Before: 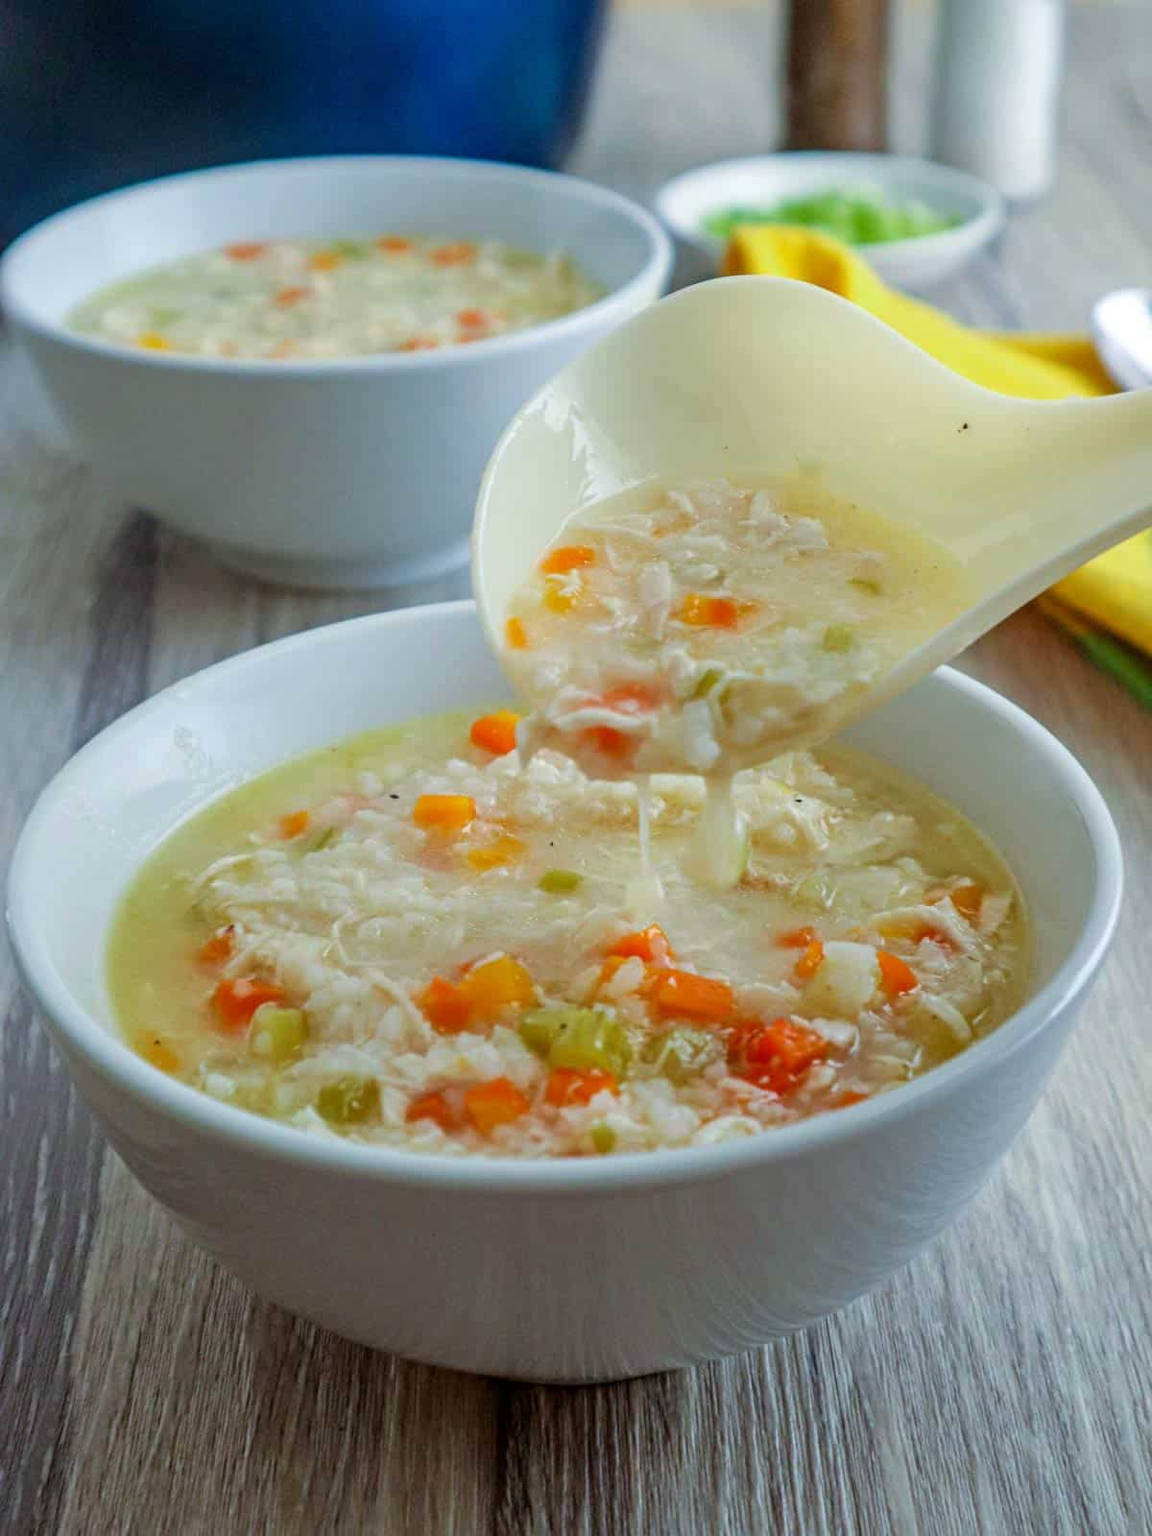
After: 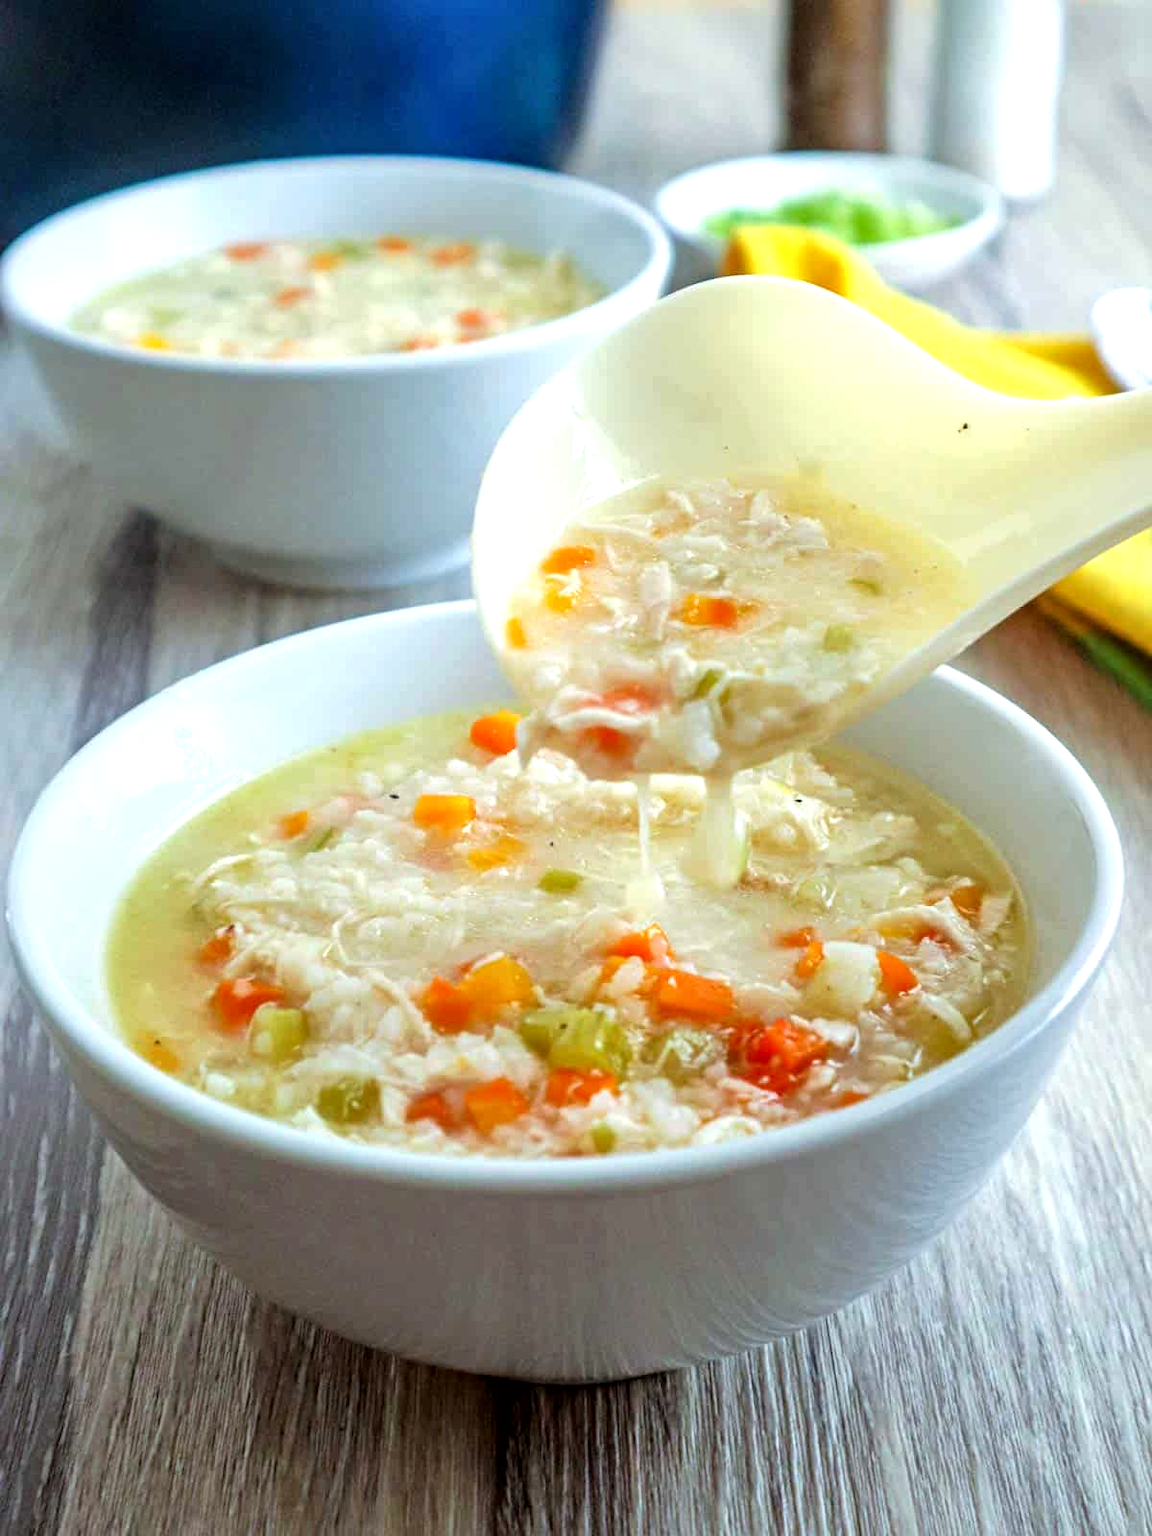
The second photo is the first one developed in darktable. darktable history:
local contrast: mode bilateral grid, contrast 20, coarseness 49, detail 119%, midtone range 0.2
tone equalizer: -8 EV -0.728 EV, -7 EV -0.718 EV, -6 EV -0.626 EV, -5 EV -0.389 EV, -3 EV 0.374 EV, -2 EV 0.6 EV, -1 EV 0.689 EV, +0 EV 0.741 EV
